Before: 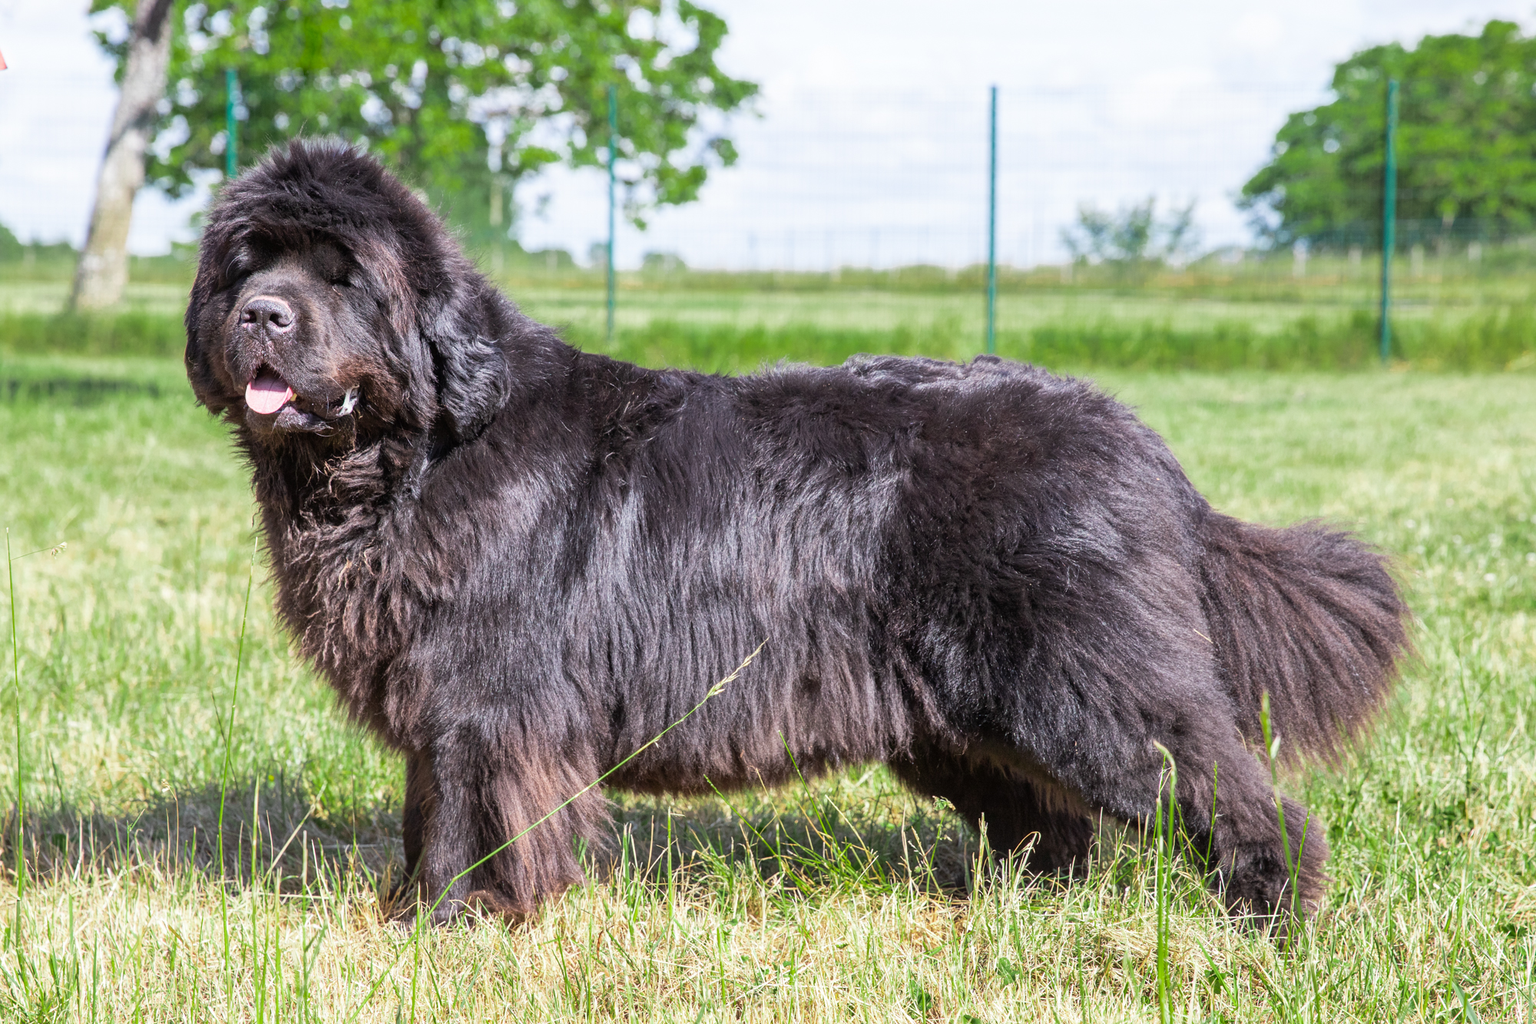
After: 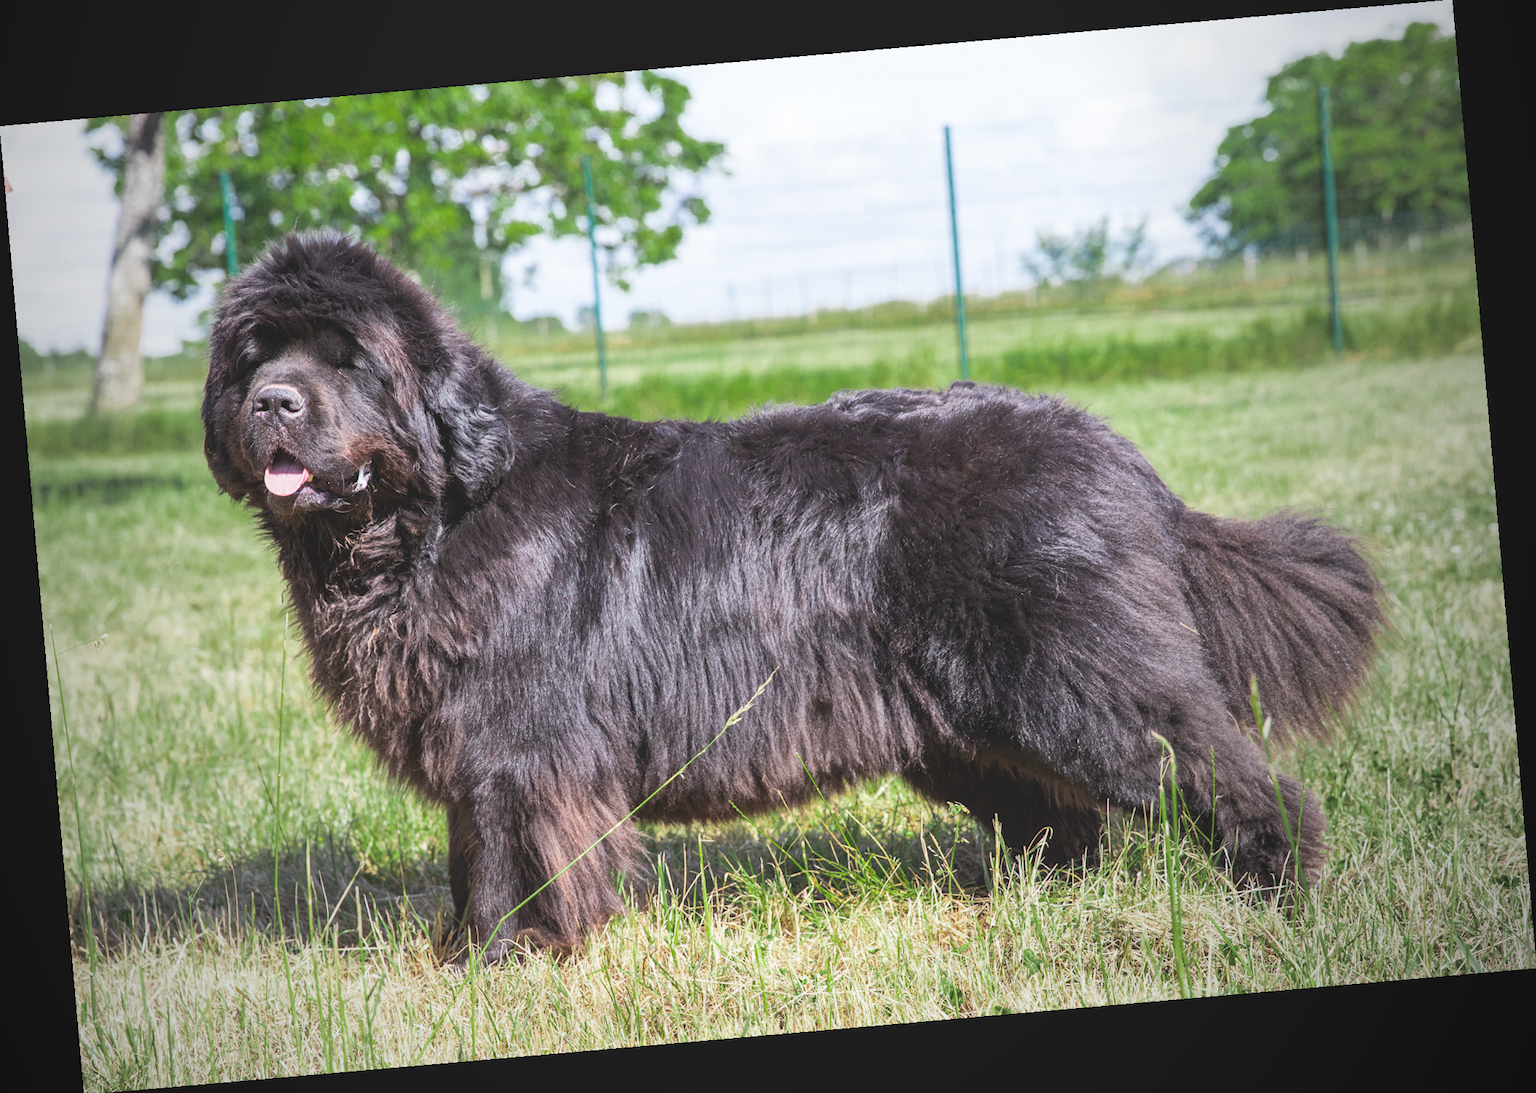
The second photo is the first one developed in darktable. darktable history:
vignetting: fall-off start 72.14%, fall-off radius 108.07%, brightness -0.713, saturation -0.488, center (-0.054, -0.359), width/height ratio 0.729
rotate and perspective: rotation -4.98°, automatic cropping off
exposure: black level correction -0.015, compensate highlight preservation false
white balance: emerald 1
